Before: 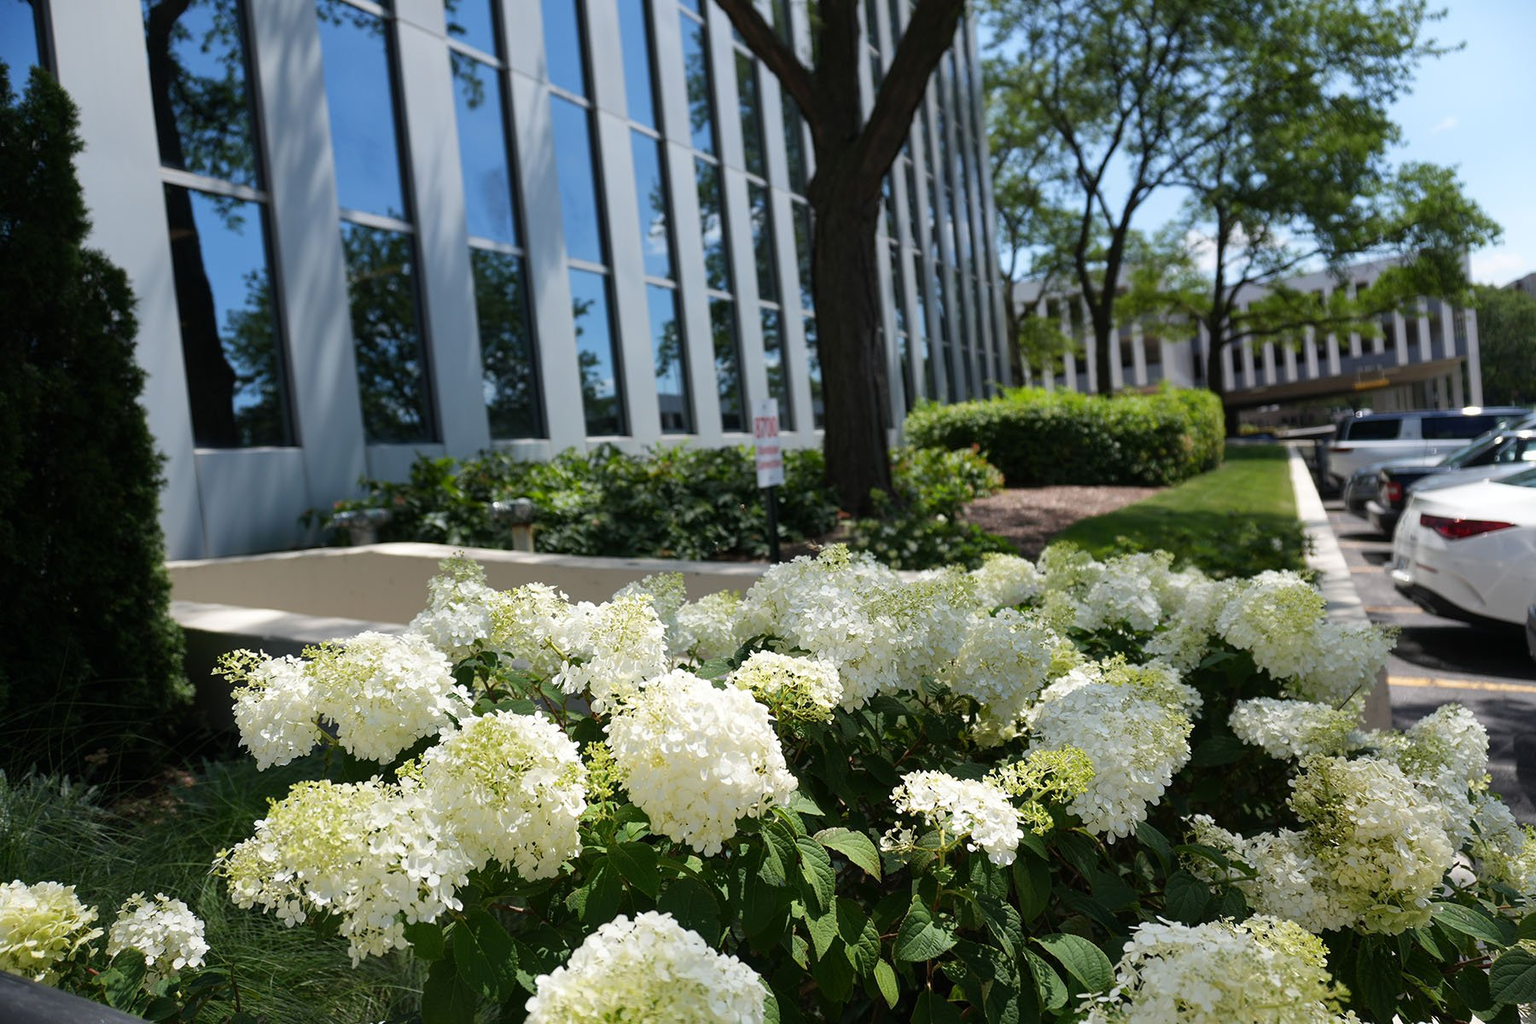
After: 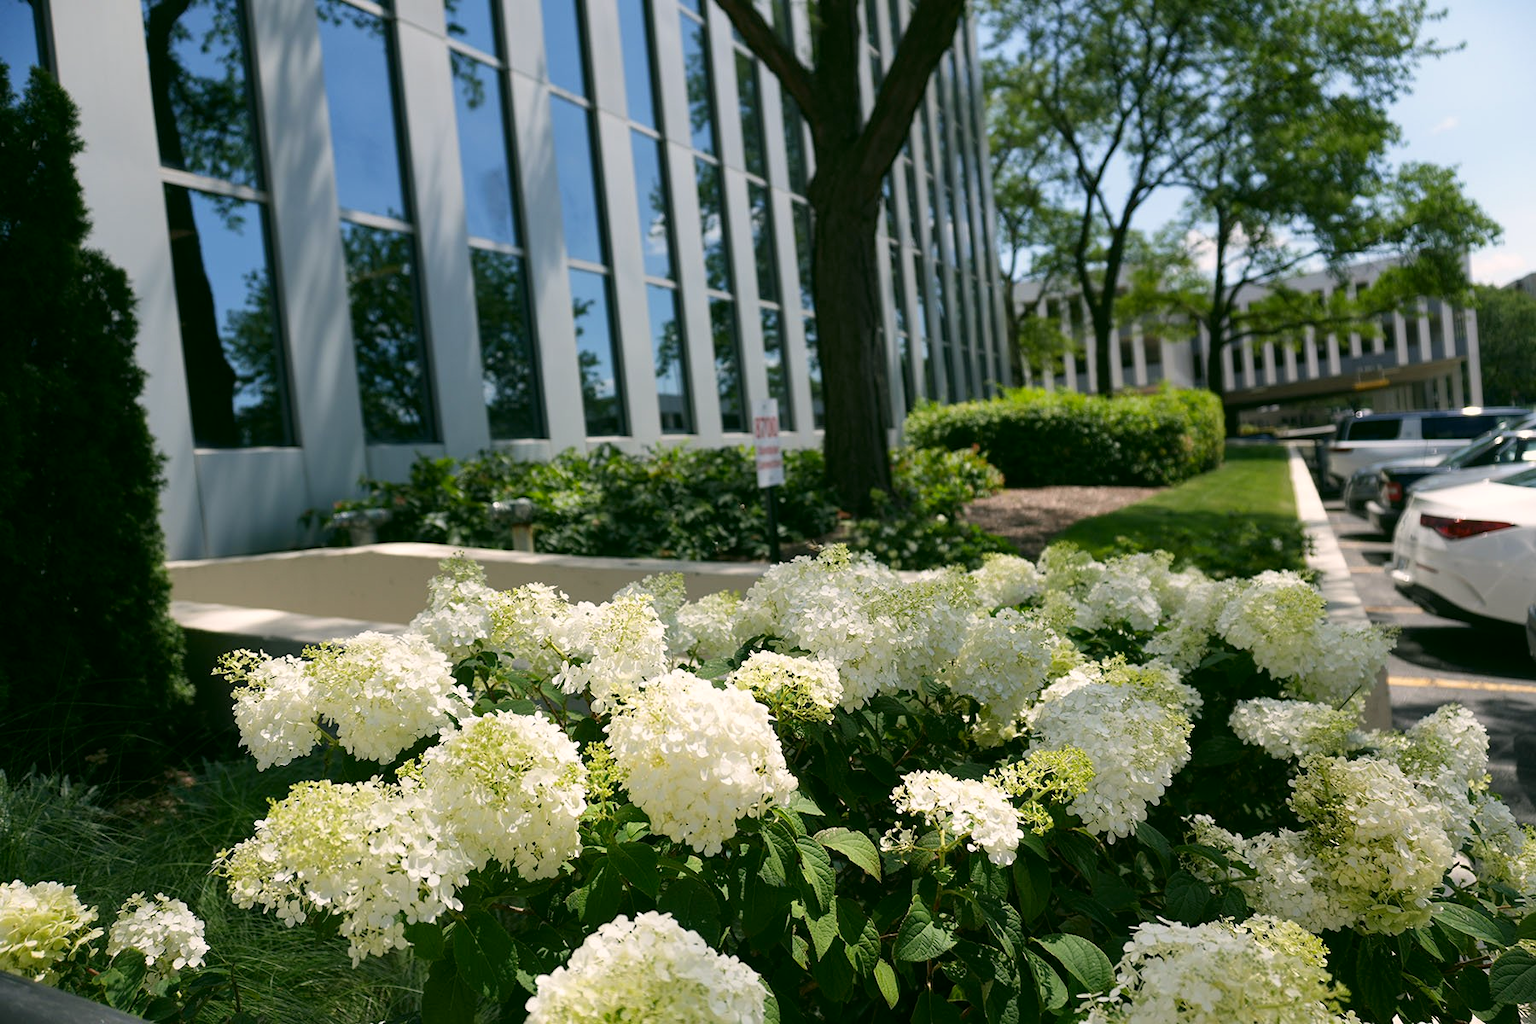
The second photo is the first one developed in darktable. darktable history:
color correction: highlights a* 4.62, highlights b* 4.97, shadows a* -7.8, shadows b* 4.84
